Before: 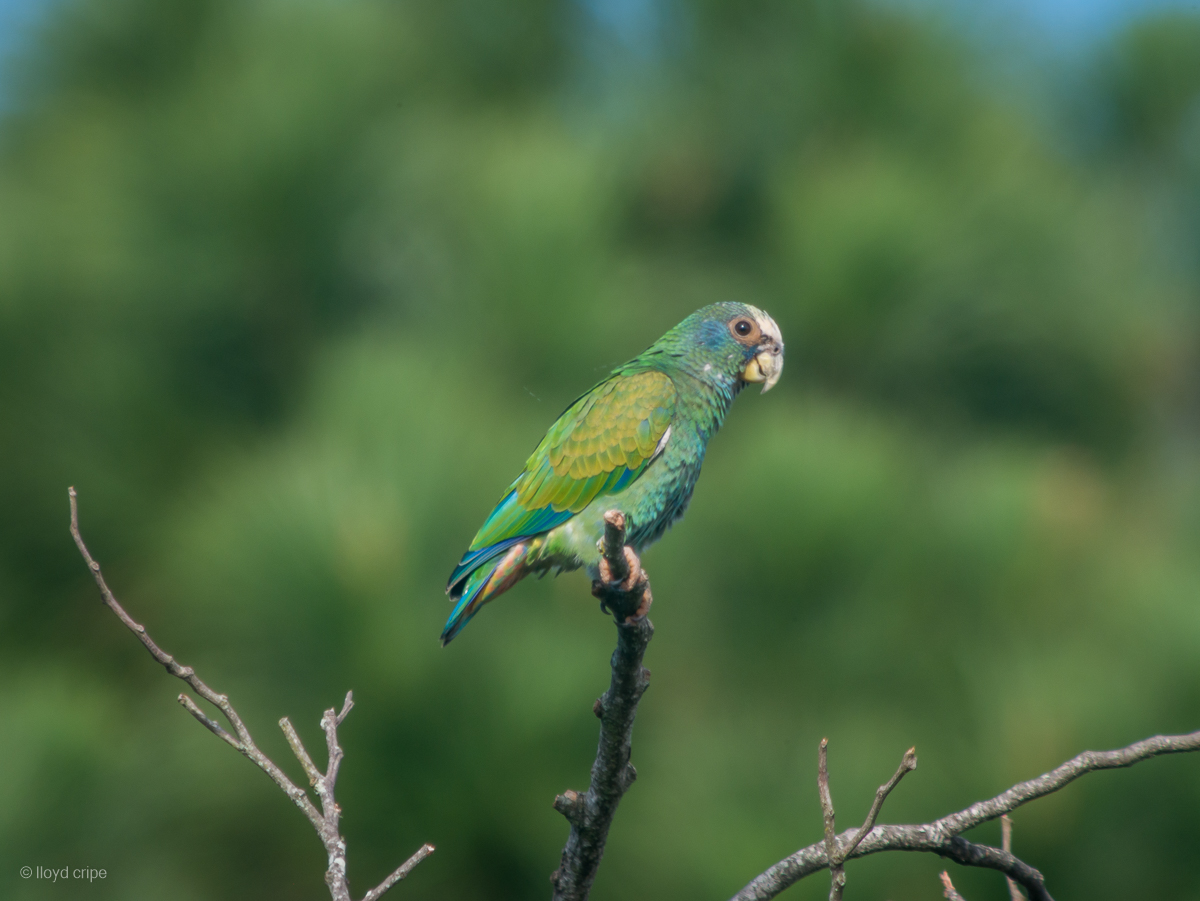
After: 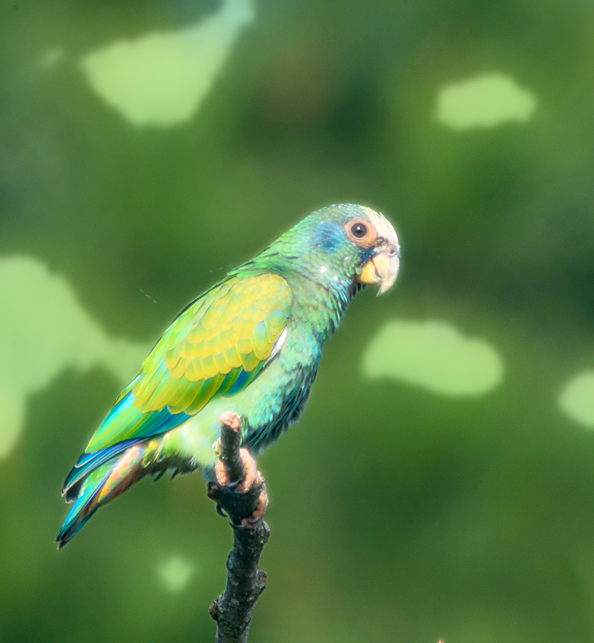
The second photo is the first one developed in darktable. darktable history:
shadows and highlights: shadows 60, highlights -60.23, soften with gaussian
bloom: size 0%, threshold 54.82%, strength 8.31%
crop: left 32.075%, top 10.976%, right 18.355%, bottom 17.596%
color balance rgb: perceptual saturation grading › global saturation 20%, global vibrance 20%
sharpen: amount 1
